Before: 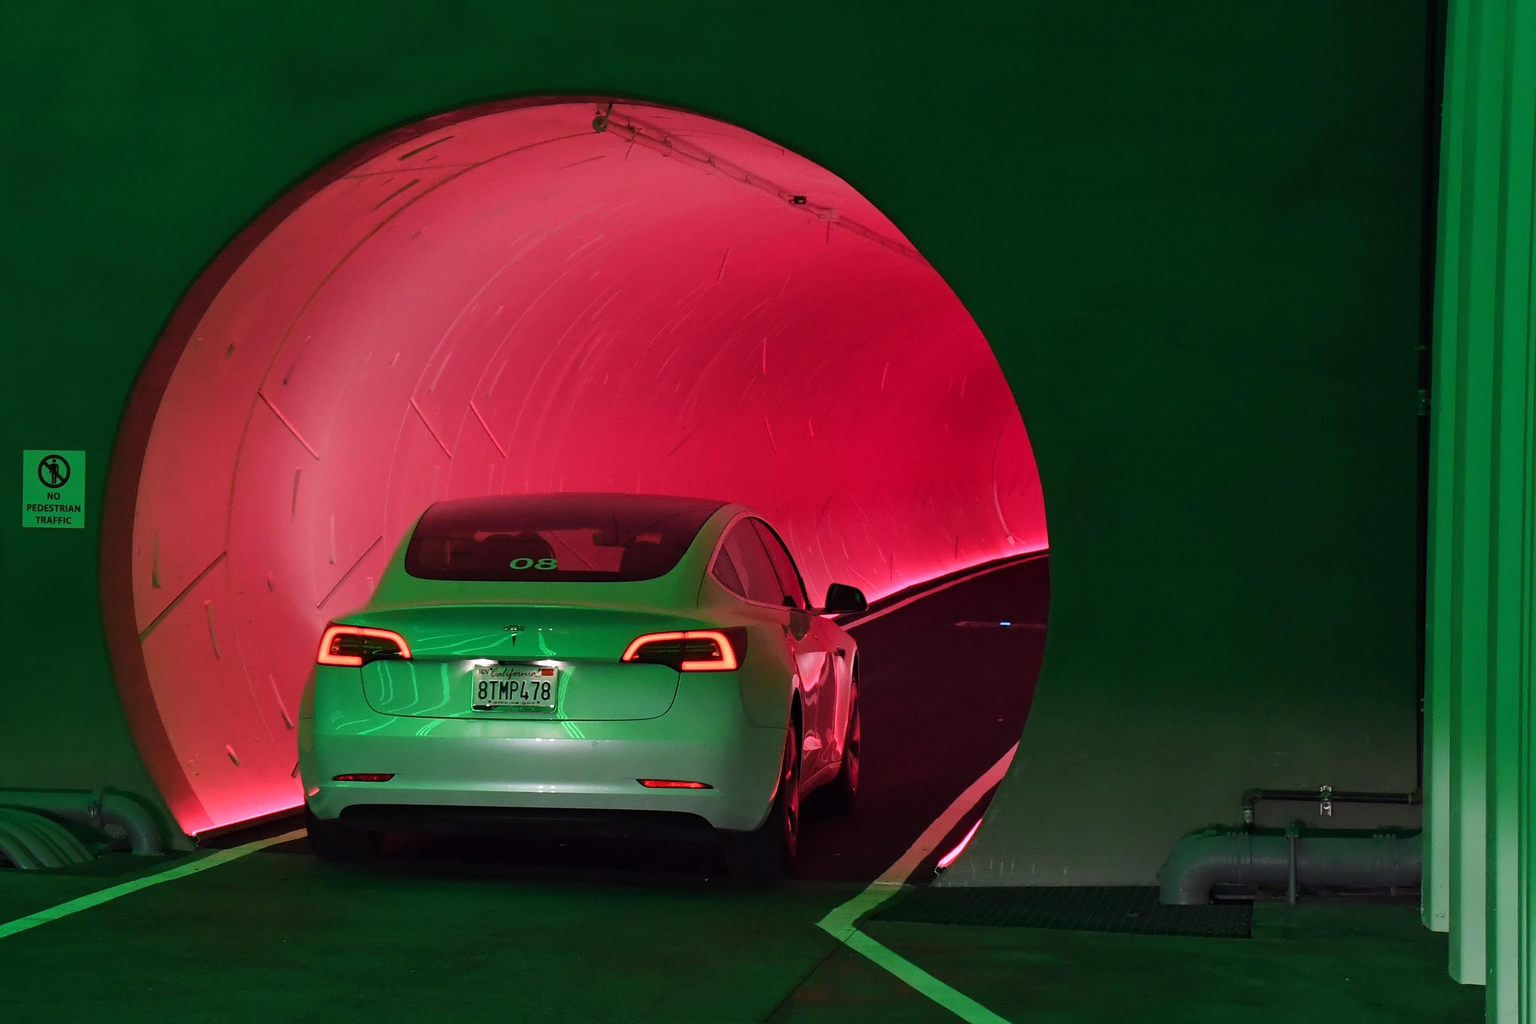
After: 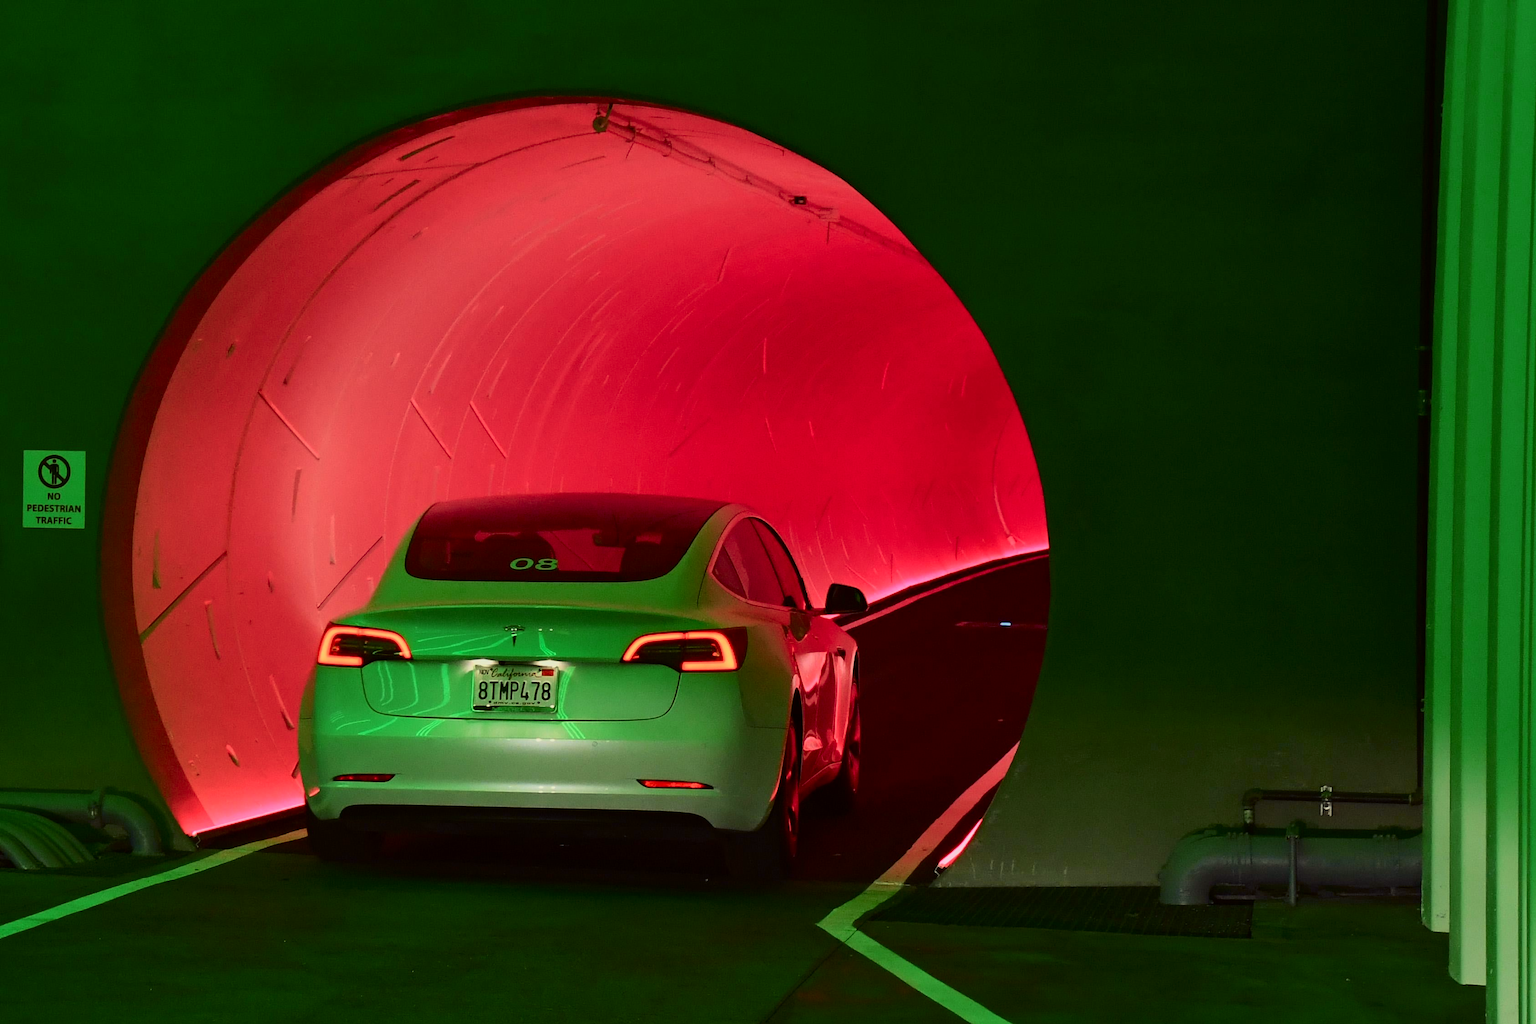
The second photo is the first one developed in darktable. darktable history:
tone curve: curves: ch0 [(0, 0) (0.091, 0.066) (0.184, 0.16) (0.491, 0.519) (0.748, 0.765) (1, 0.919)]; ch1 [(0, 0) (0.179, 0.173) (0.322, 0.32) (0.424, 0.424) (0.502, 0.504) (0.56, 0.575) (0.631, 0.675) (0.777, 0.806) (1, 1)]; ch2 [(0, 0) (0.434, 0.447) (0.485, 0.495) (0.524, 0.563) (0.676, 0.691) (1, 1)], color space Lab, independent channels, preserve colors none
color correction: highlights a* -5.81, highlights b* 10.98
